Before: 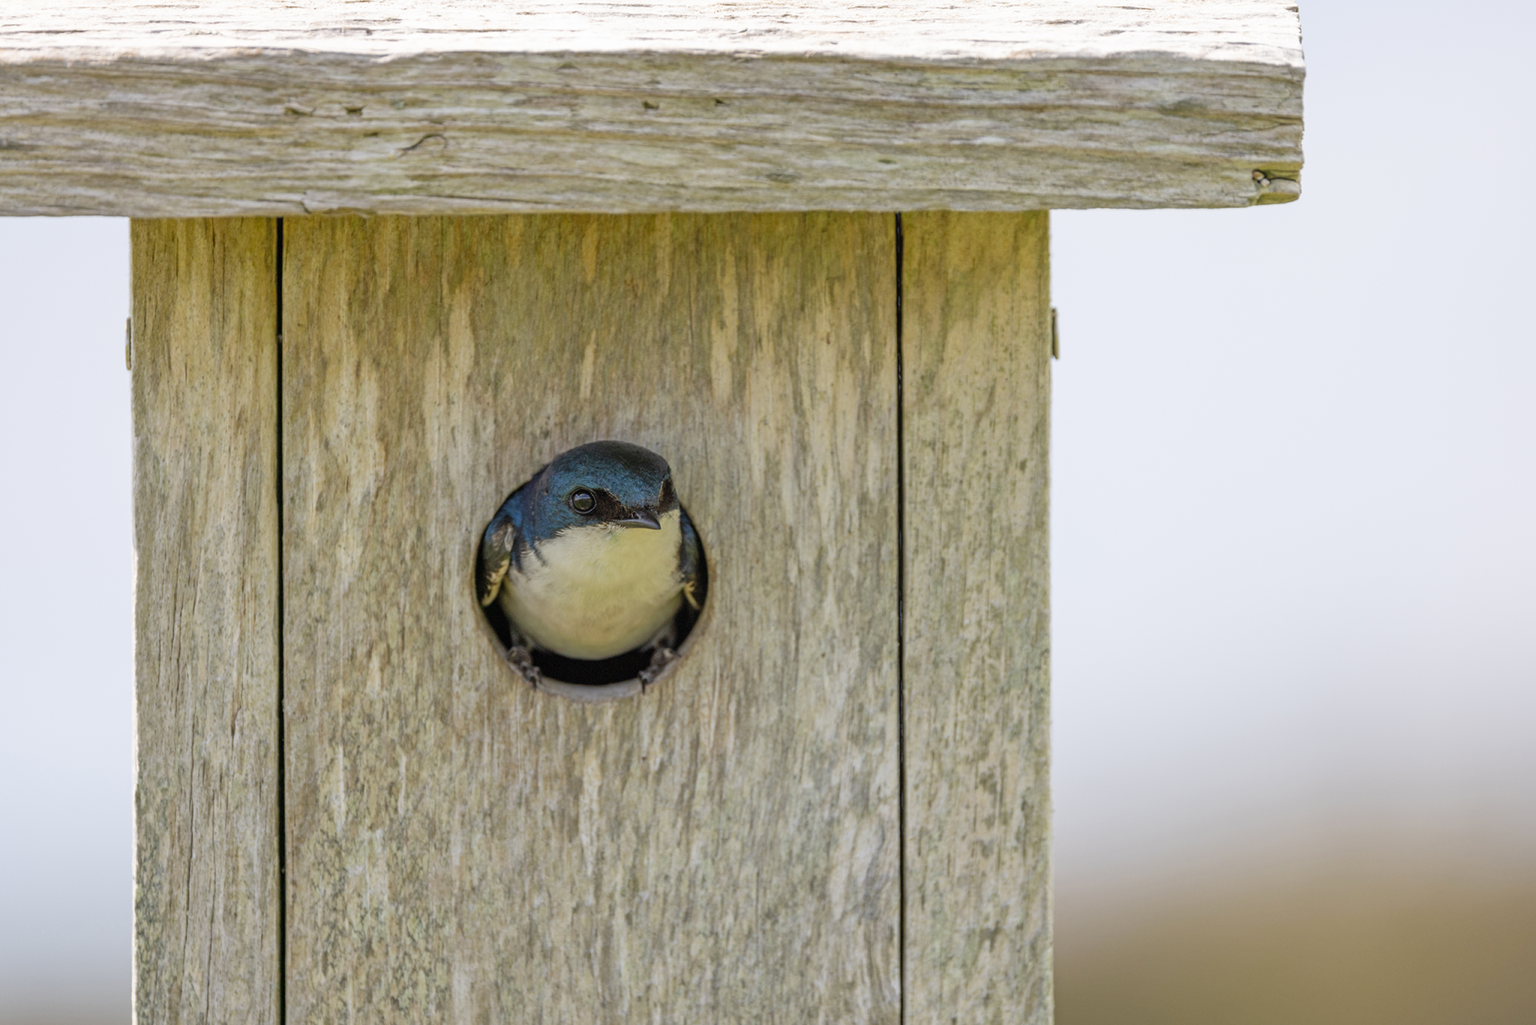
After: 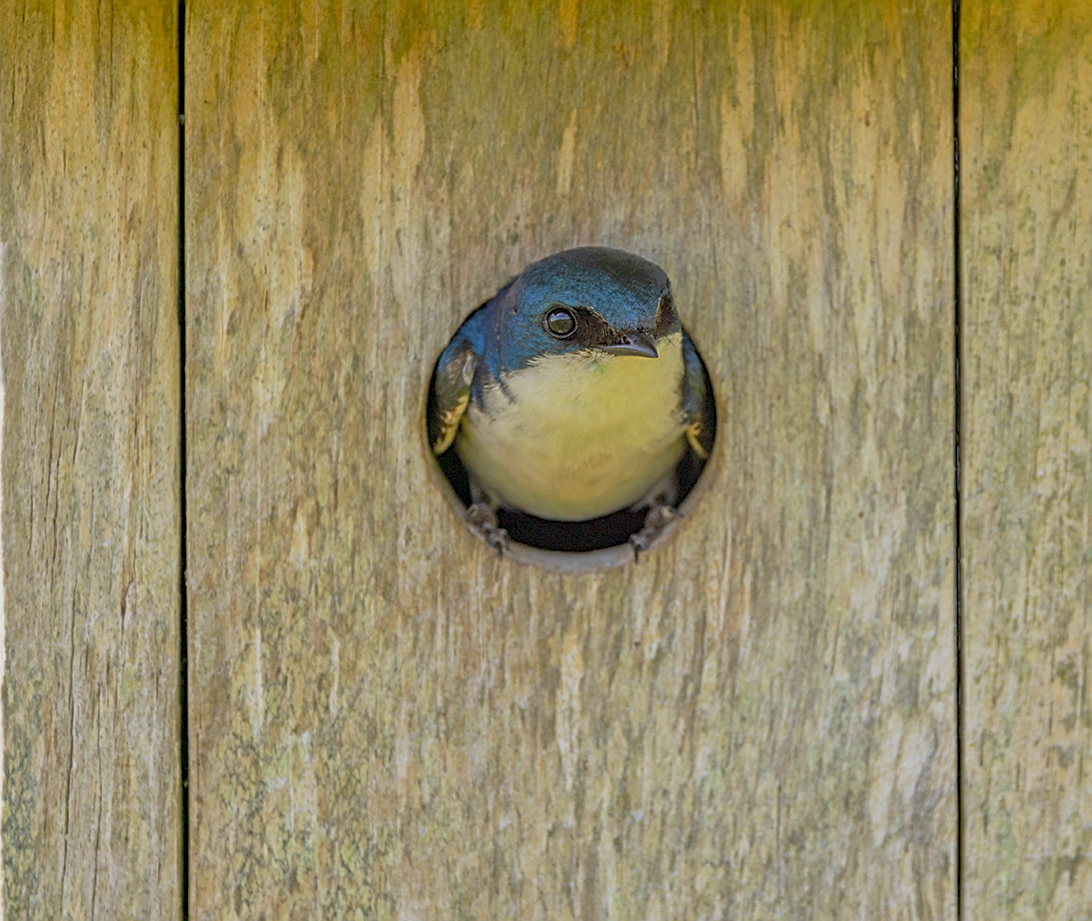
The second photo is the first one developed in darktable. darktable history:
exposure: black level correction 0.001, exposure 0.299 EV, compensate exposure bias true, compensate highlight preservation false
crop: left 8.799%, top 23.785%, right 34.322%, bottom 4.271%
base curve: curves: ch0 [(0, 0) (0.257, 0.25) (0.482, 0.586) (0.757, 0.871) (1, 1)], preserve colors none
tone equalizer: edges refinement/feathering 500, mask exposure compensation -1.57 EV, preserve details no
sharpen: on, module defaults
color balance rgb: perceptual saturation grading › global saturation 19.75%, contrast -29.952%
